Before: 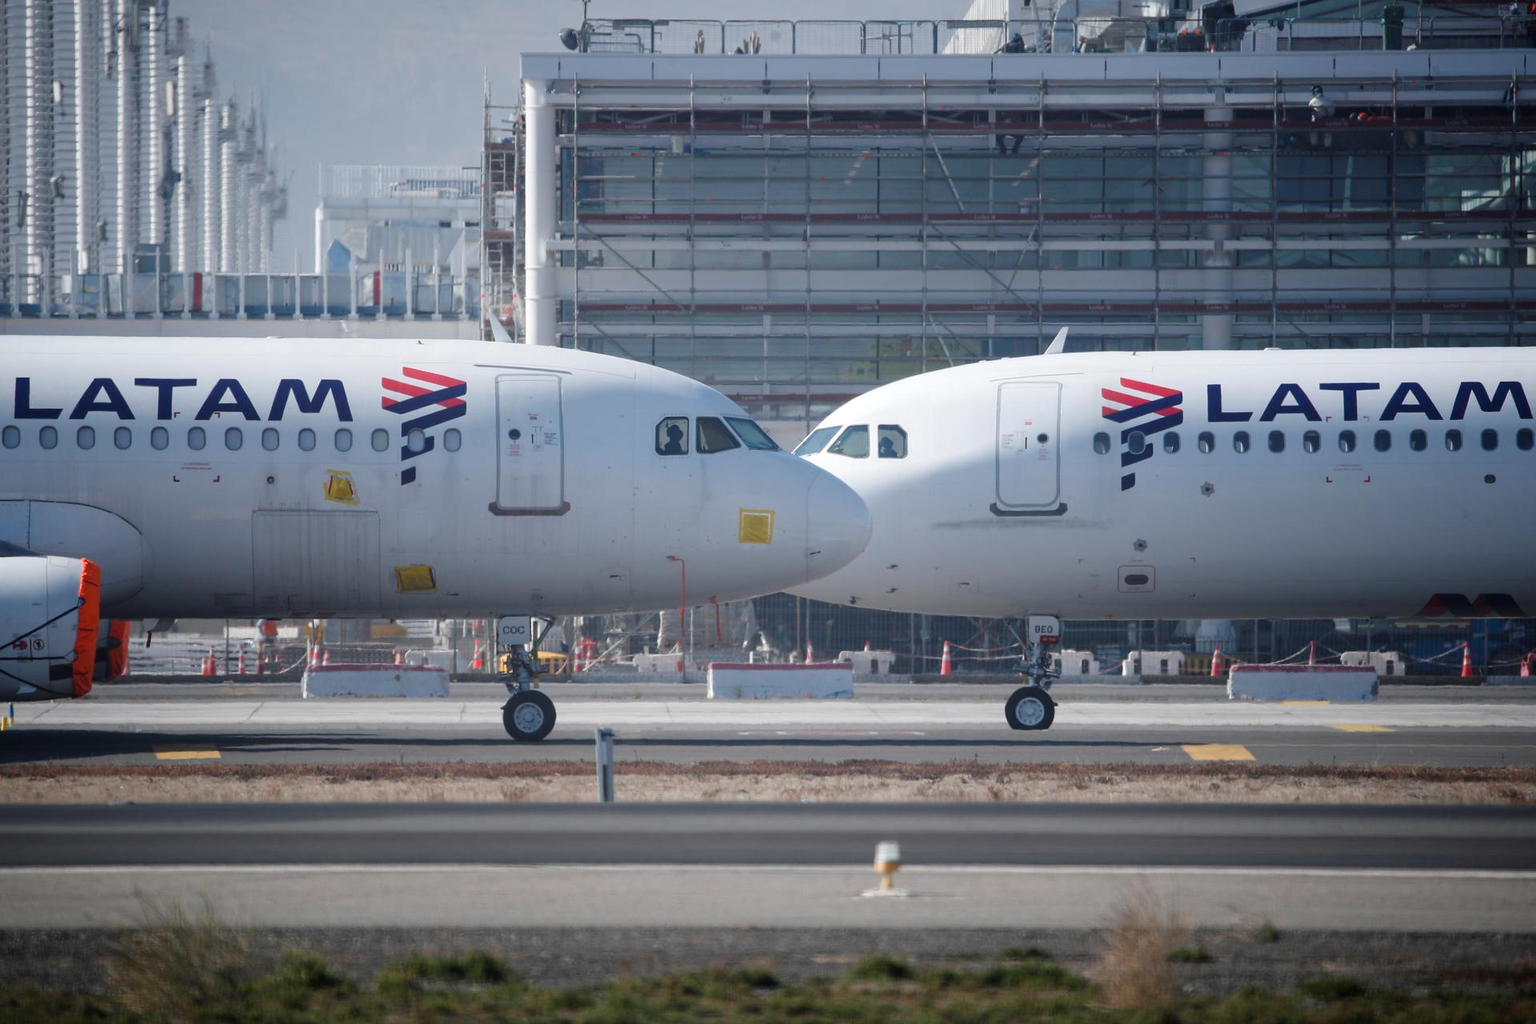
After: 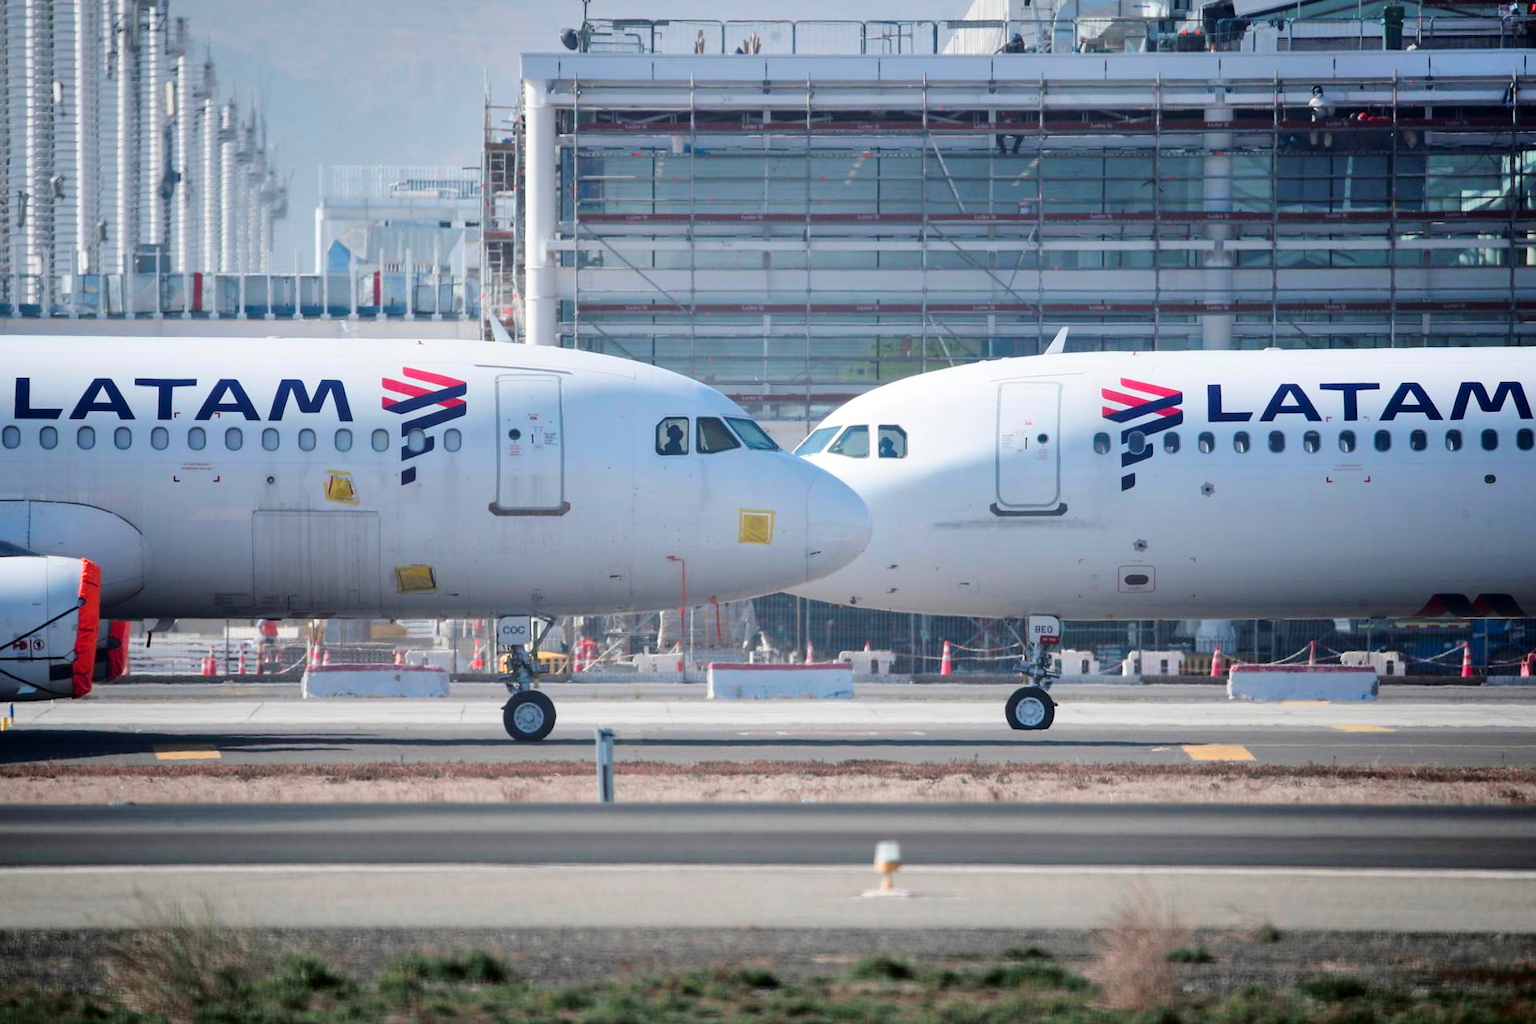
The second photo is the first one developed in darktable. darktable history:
exposure: black level correction 0.001, exposure 0.14 EV, compensate highlight preservation false
contrast brightness saturation: contrast 0.137, brightness 0.226
shadows and highlights: soften with gaussian
tone curve: curves: ch0 [(0, 0) (0.068, 0.012) (0.183, 0.089) (0.341, 0.283) (0.547, 0.532) (0.828, 0.815) (1, 0.983)]; ch1 [(0, 0) (0.23, 0.166) (0.34, 0.308) (0.371, 0.337) (0.429, 0.411) (0.477, 0.462) (0.499, 0.498) (0.529, 0.537) (0.559, 0.582) (0.743, 0.798) (1, 1)]; ch2 [(0, 0) (0.431, 0.414) (0.498, 0.503) (0.524, 0.528) (0.568, 0.546) (0.6, 0.597) (0.634, 0.645) (0.728, 0.742) (1, 1)], color space Lab, independent channels, preserve colors none
